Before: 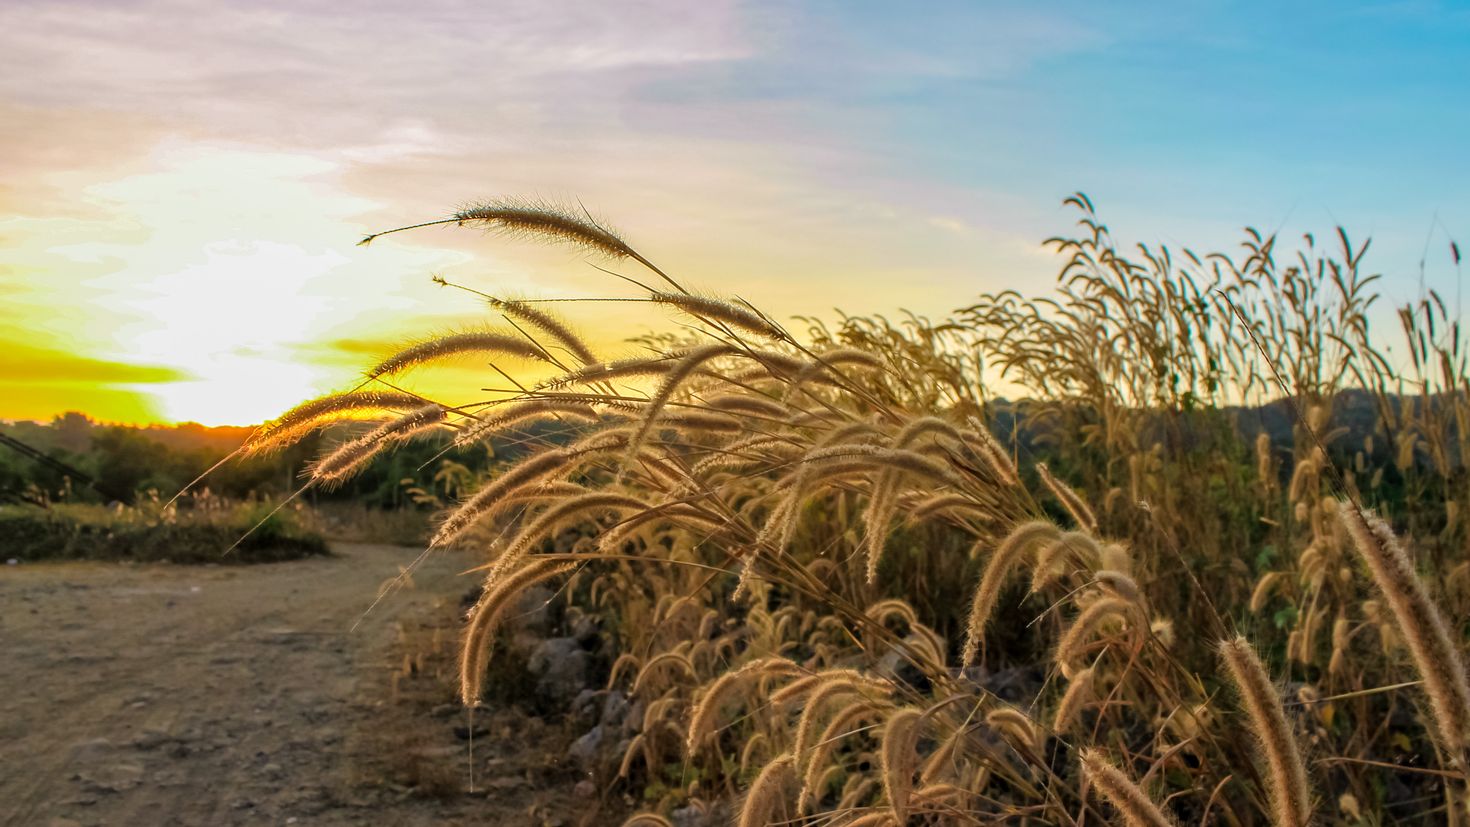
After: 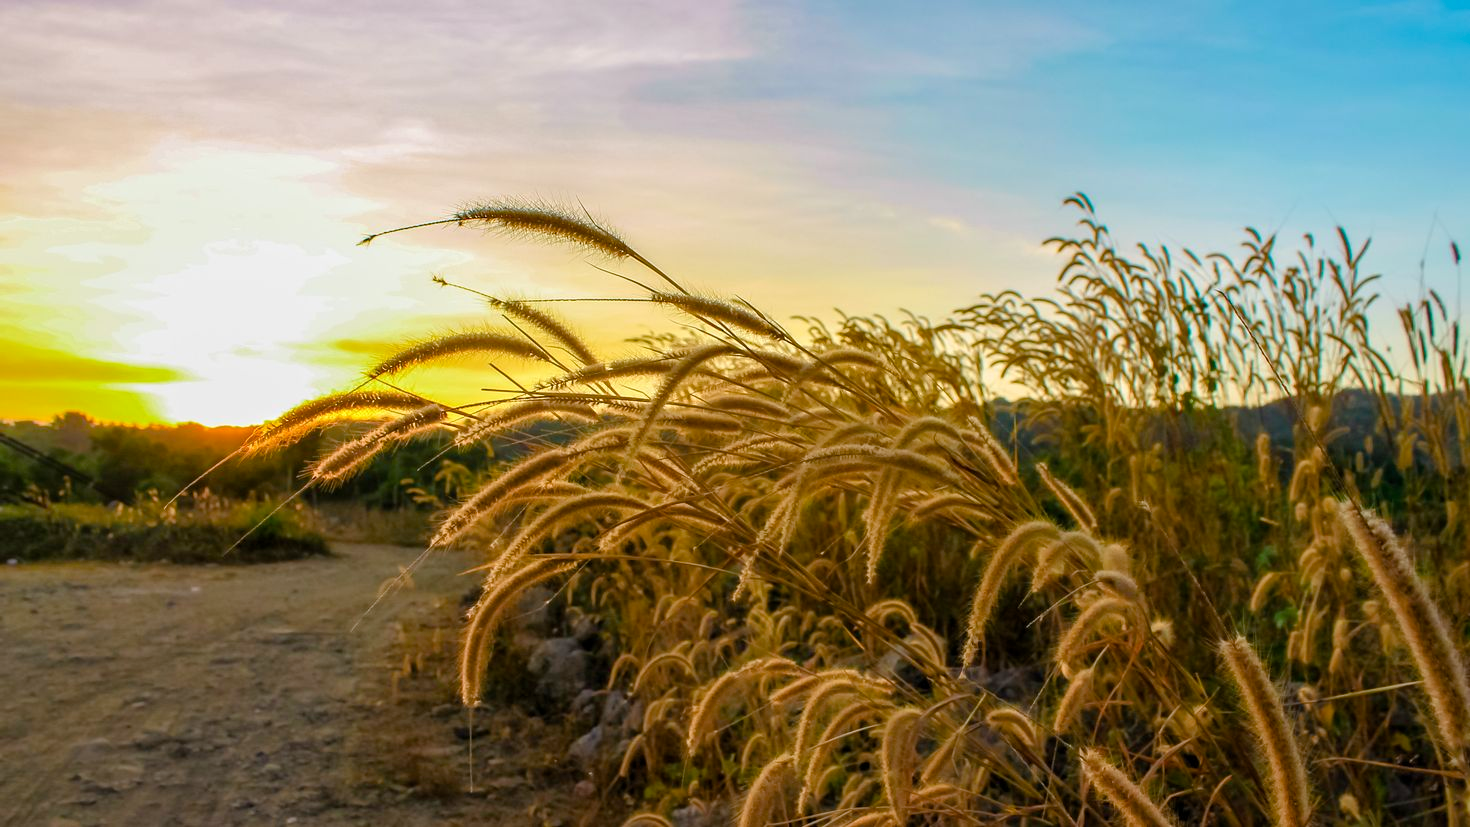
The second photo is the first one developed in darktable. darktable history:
color balance rgb: perceptual saturation grading › global saturation 20%, perceptual saturation grading › highlights -25.675%, perceptual saturation grading › shadows 24.047%, global vibrance 20%
